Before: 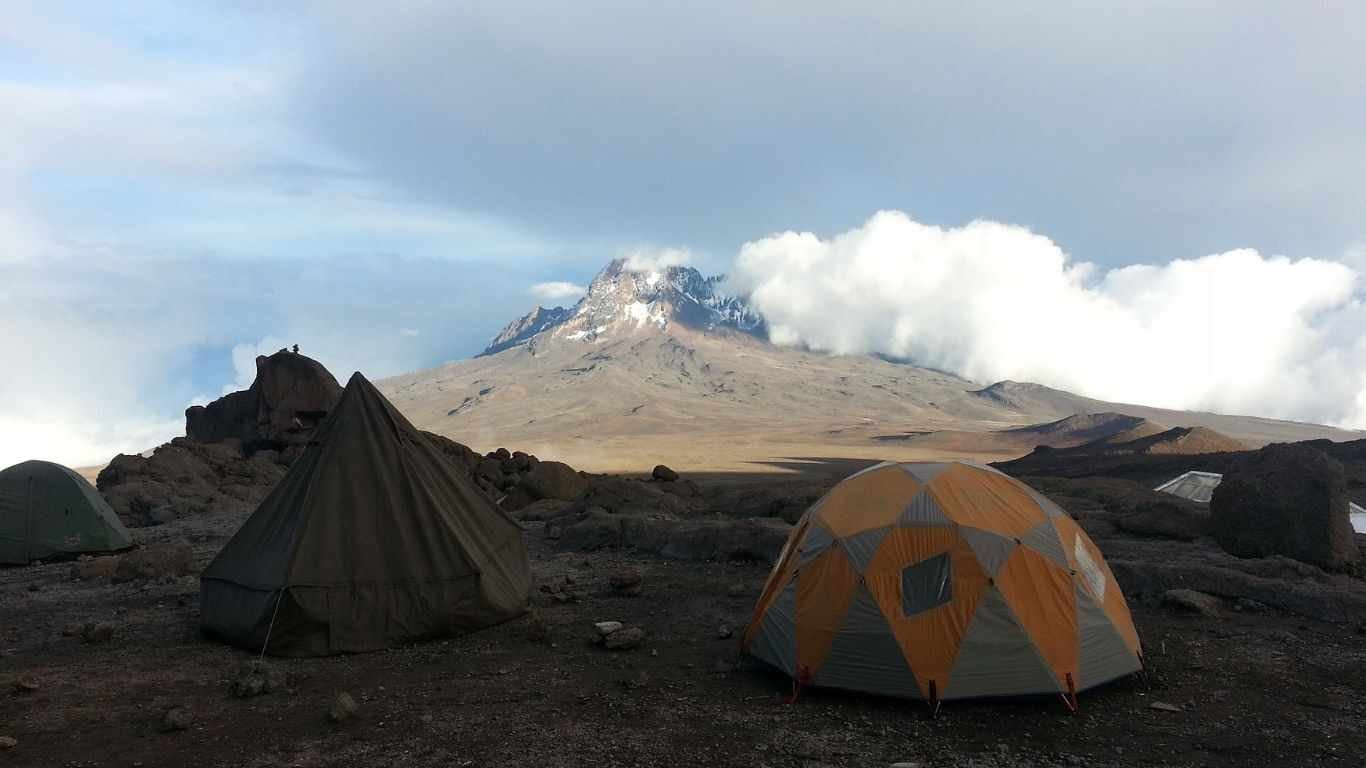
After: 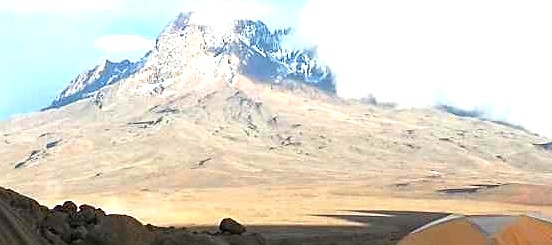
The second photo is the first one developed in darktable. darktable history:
exposure: black level correction 0, exposure 1.1 EV, compensate exposure bias true, compensate highlight preservation false
contrast brightness saturation: contrast 0.04, saturation 0.16
sharpen: on, module defaults
crop: left 31.751%, top 32.172%, right 27.8%, bottom 35.83%
